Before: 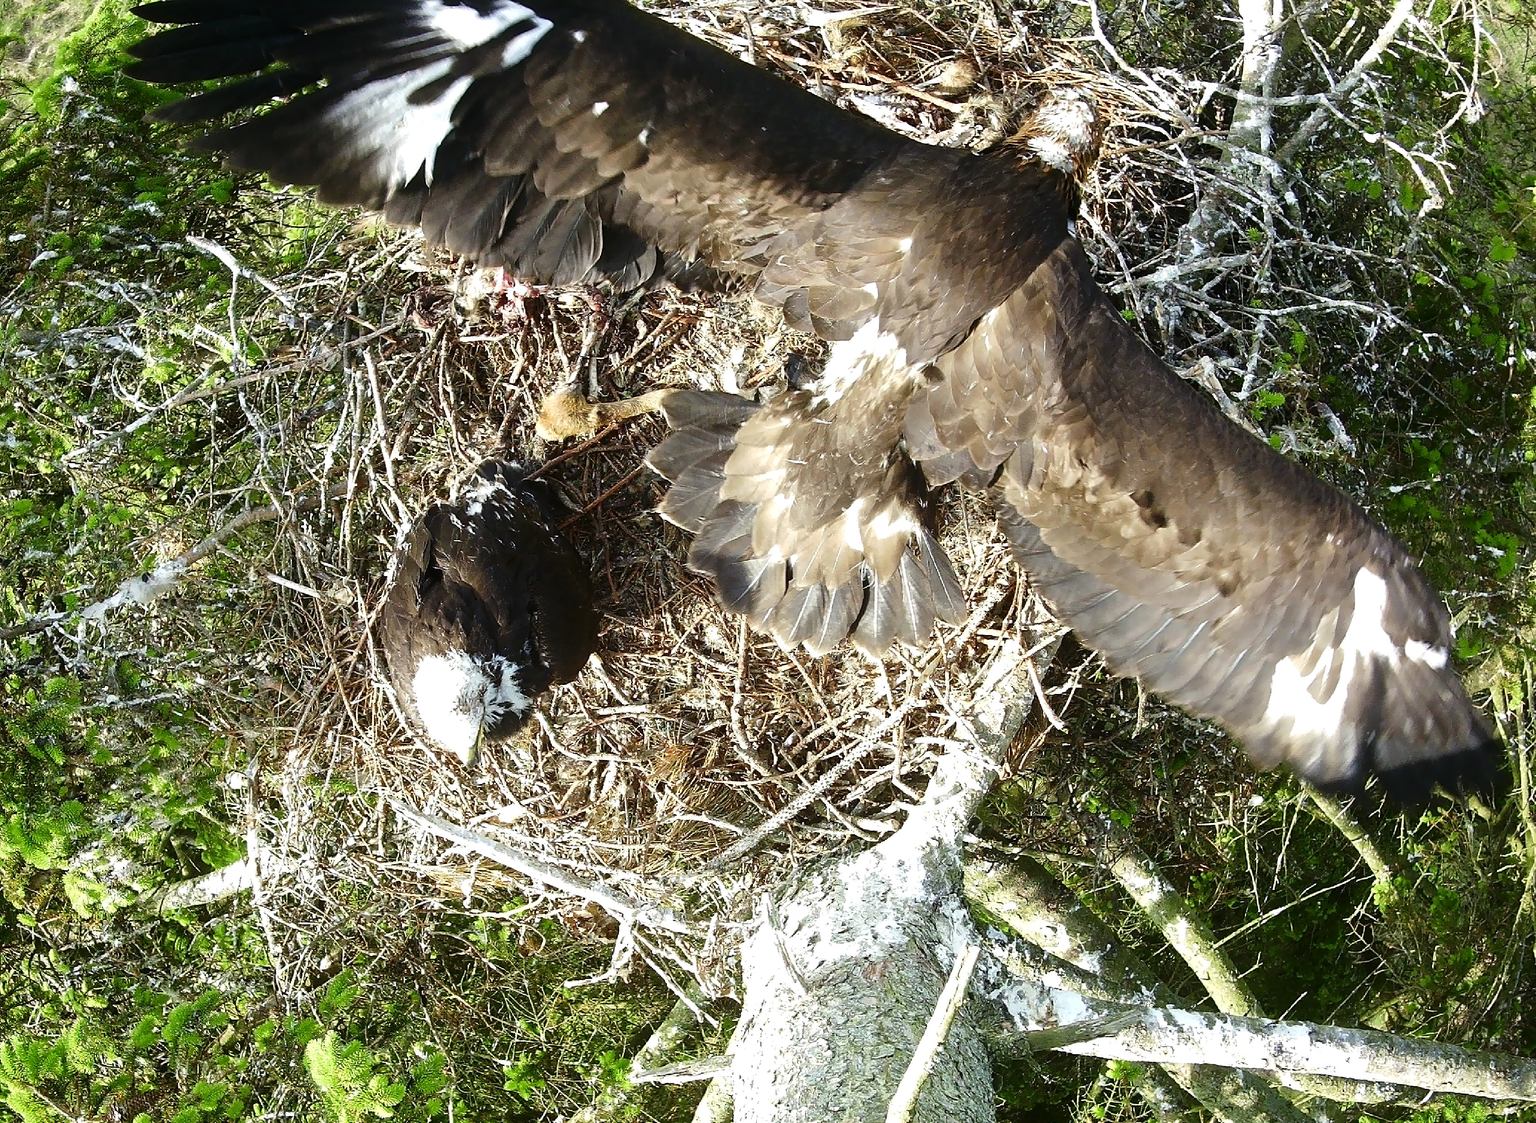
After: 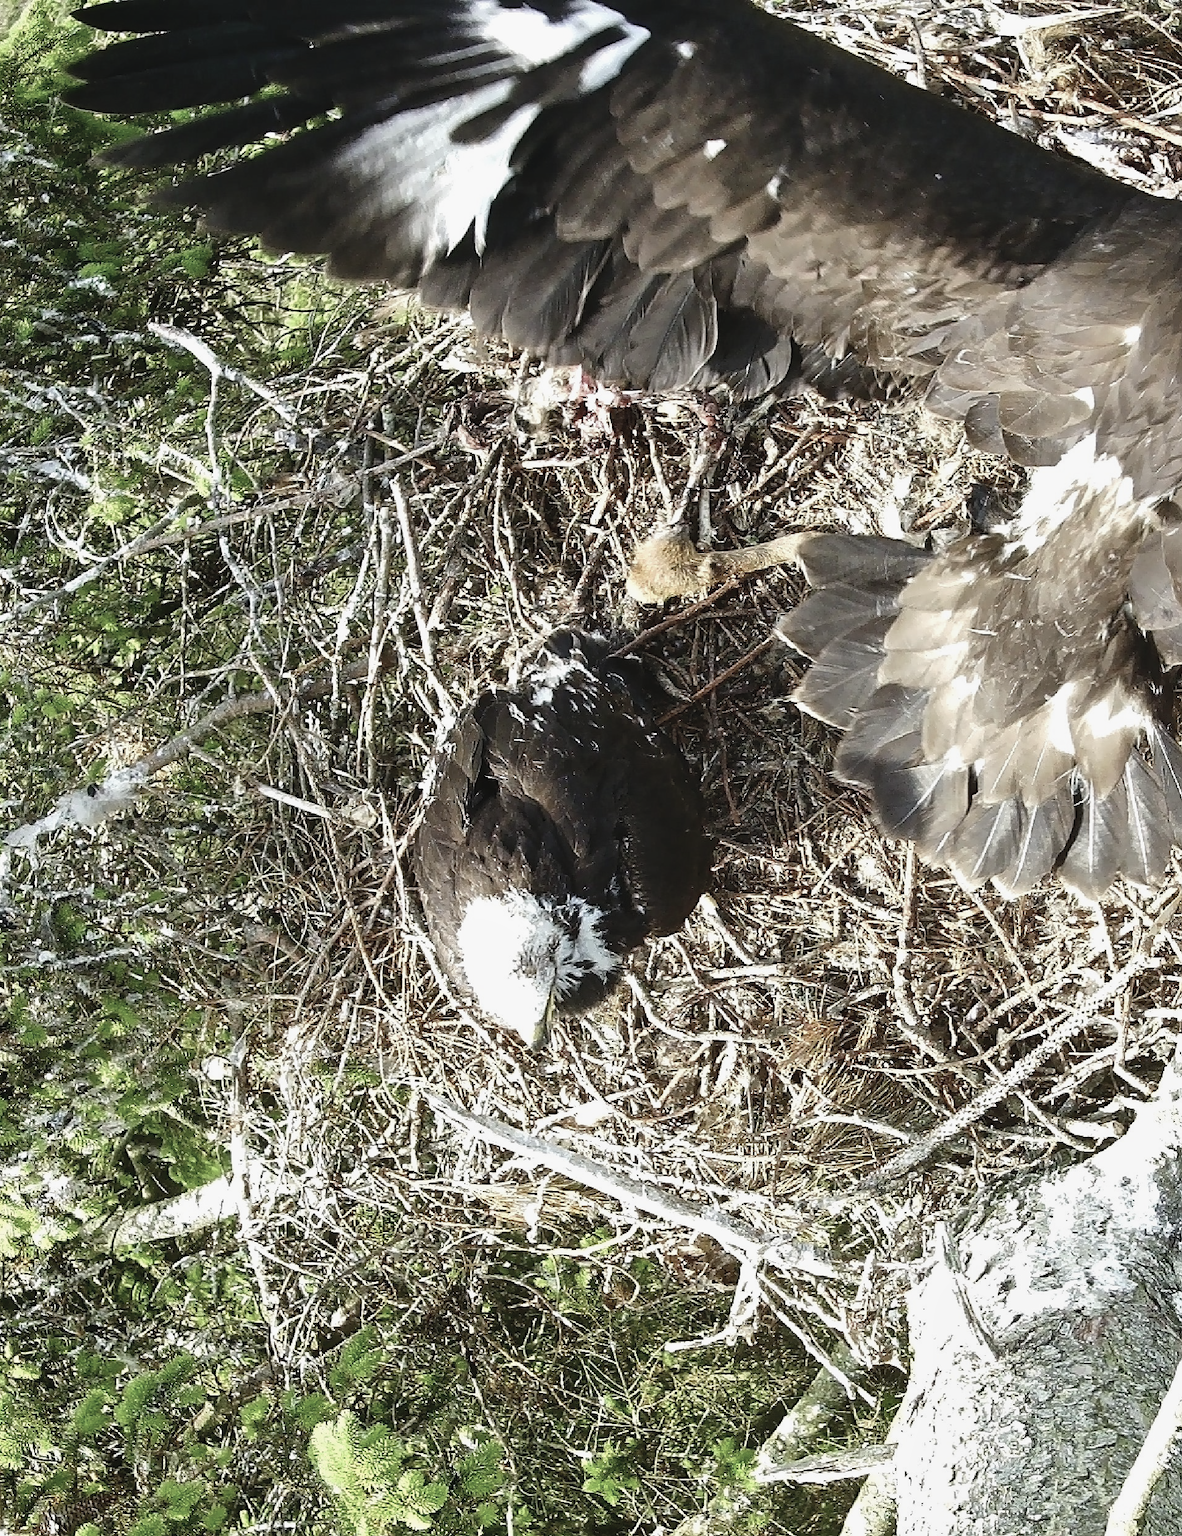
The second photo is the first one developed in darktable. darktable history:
contrast brightness saturation: contrast -0.05, saturation -0.41
crop: left 5.114%, right 38.589%
shadows and highlights: soften with gaussian
